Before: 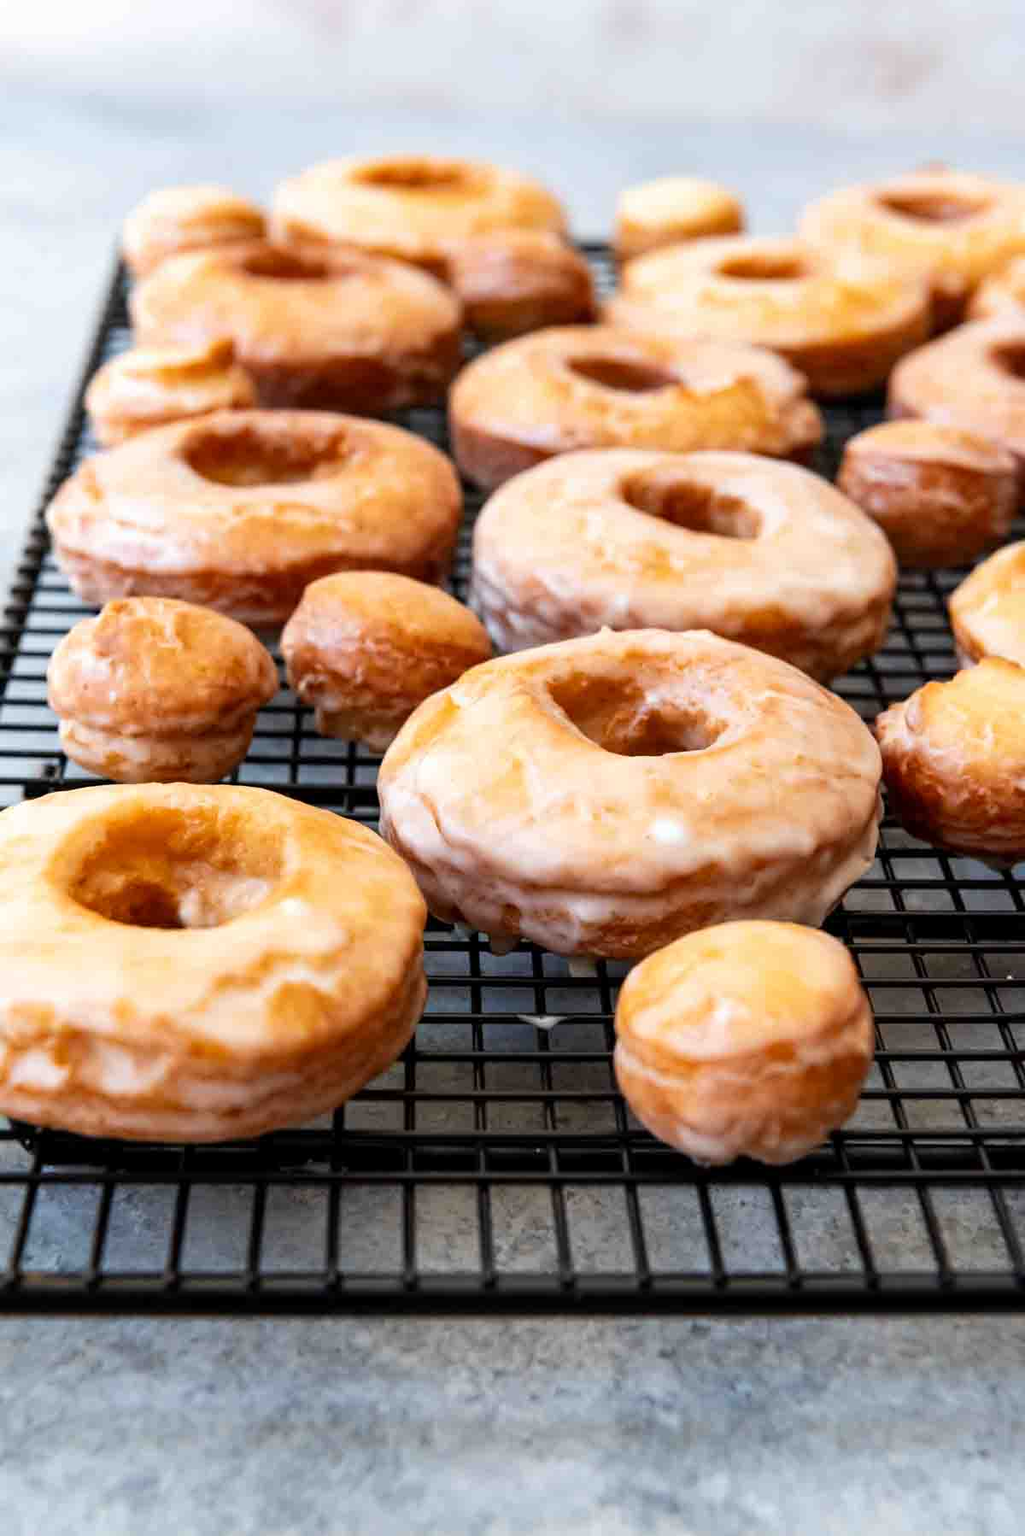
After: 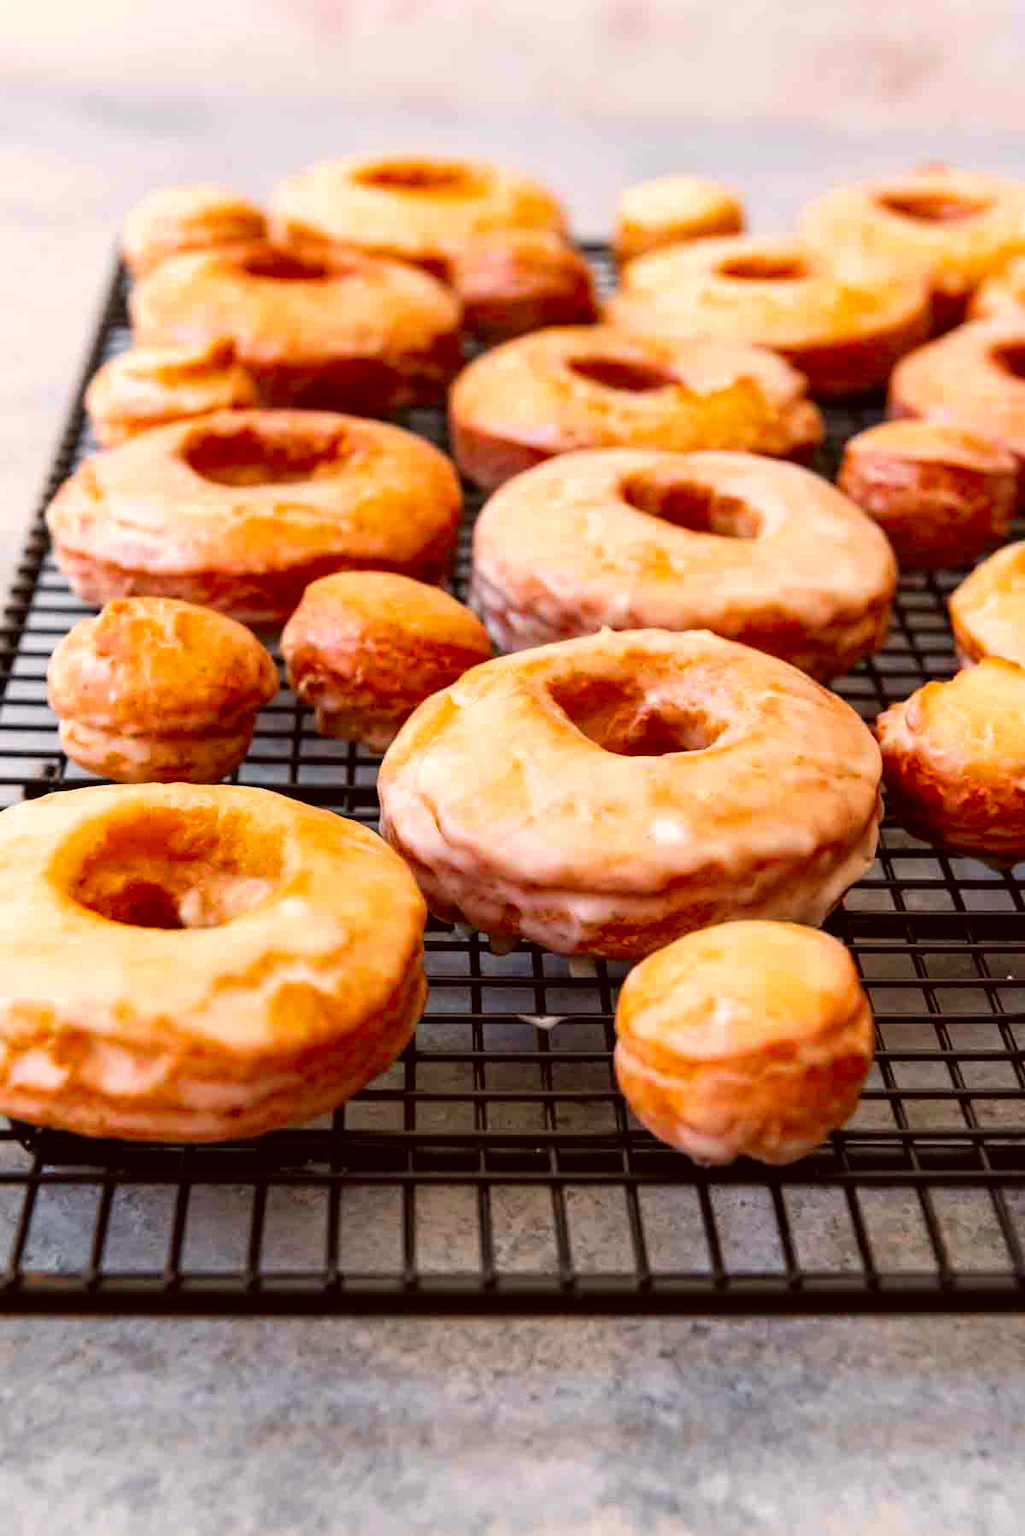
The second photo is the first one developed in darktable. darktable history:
color zones: curves: ch1 [(0, 0.679) (0.143, 0.647) (0.286, 0.261) (0.378, -0.011) (0.571, 0.396) (0.714, 0.399) (0.857, 0.406) (1, 0.679)]
color correction: highlights a* 6.77, highlights b* 8.33, shadows a* 5.97, shadows b* 7.04, saturation 0.925
color balance rgb: perceptual saturation grading › global saturation 19.312%
